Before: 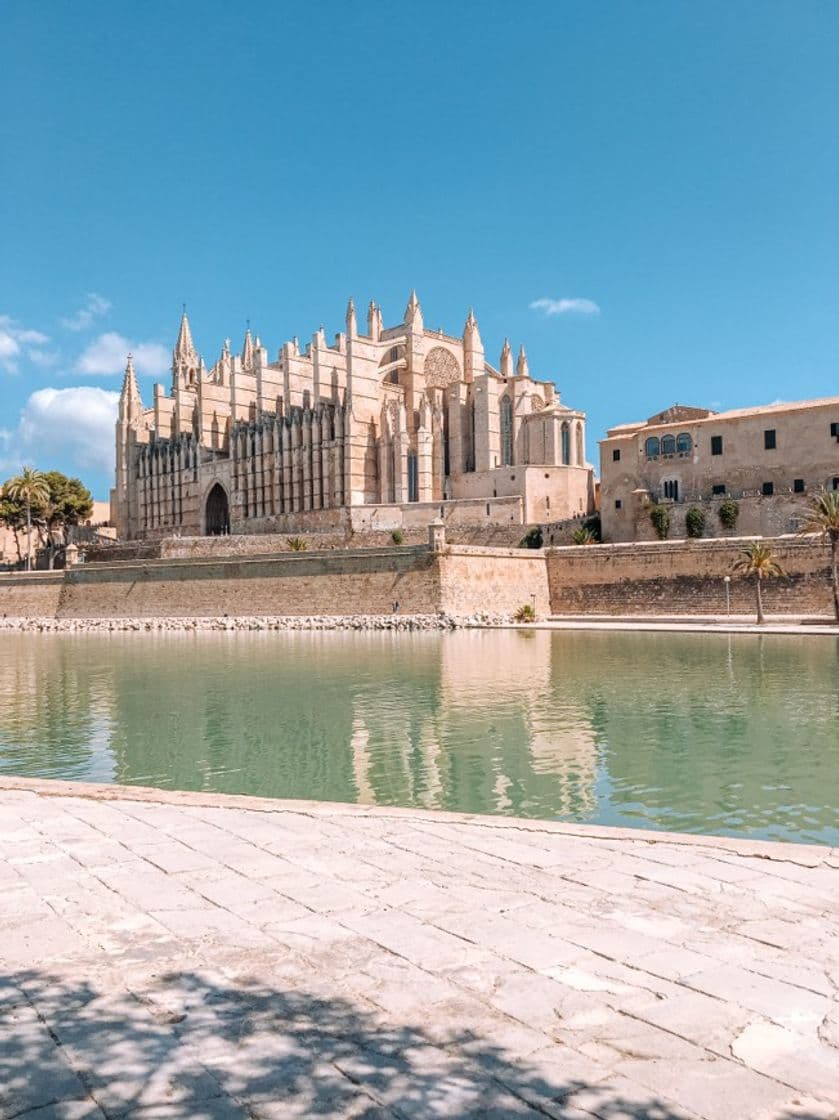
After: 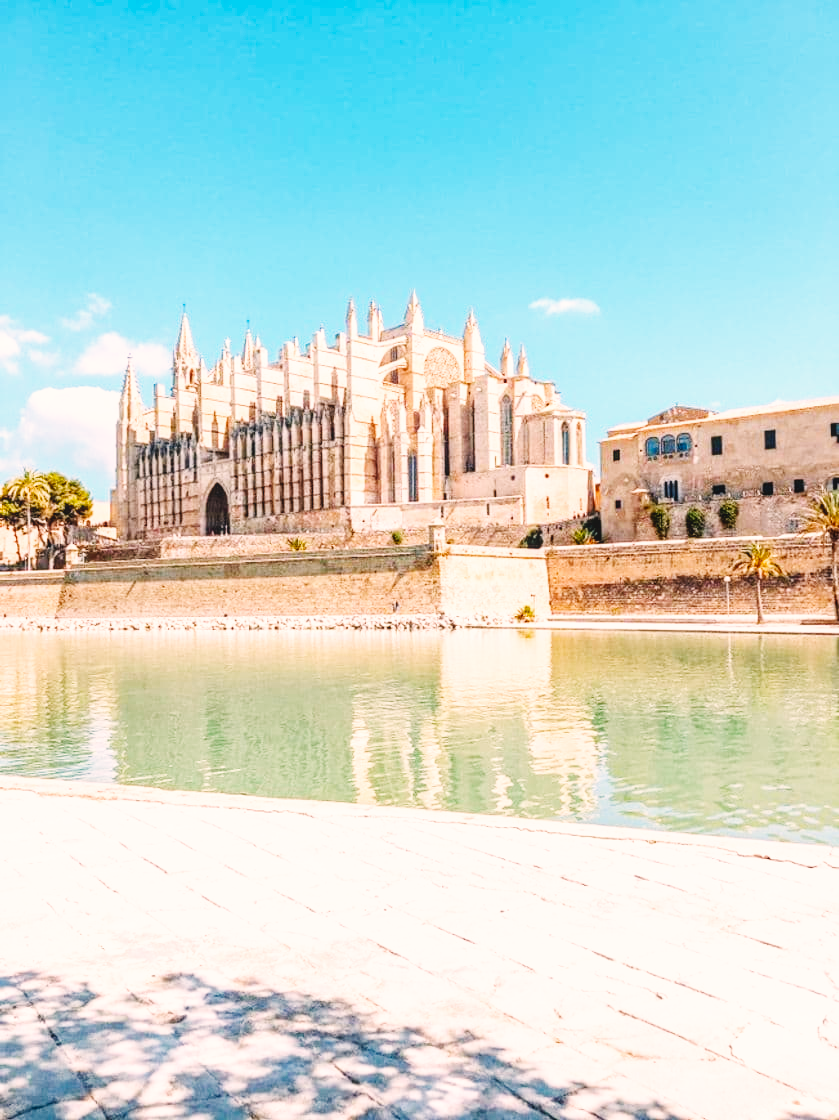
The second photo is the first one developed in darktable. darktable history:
color balance rgb: linear chroma grading › global chroma 15.194%, perceptual saturation grading › global saturation 1.968%, perceptual saturation grading › highlights -3.023%, perceptual saturation grading › mid-tones 4.708%, perceptual saturation grading › shadows 7.333%, global vibrance 20%
base curve: curves: ch0 [(0, 0.003) (0.001, 0.002) (0.006, 0.004) (0.02, 0.022) (0.048, 0.086) (0.094, 0.234) (0.162, 0.431) (0.258, 0.629) (0.385, 0.8) (0.548, 0.918) (0.751, 0.988) (1, 1)], preserve colors none
exposure: compensate exposure bias true, compensate highlight preservation false
color correction: highlights a* 5.87, highlights b* 4.71
local contrast: detail 110%
